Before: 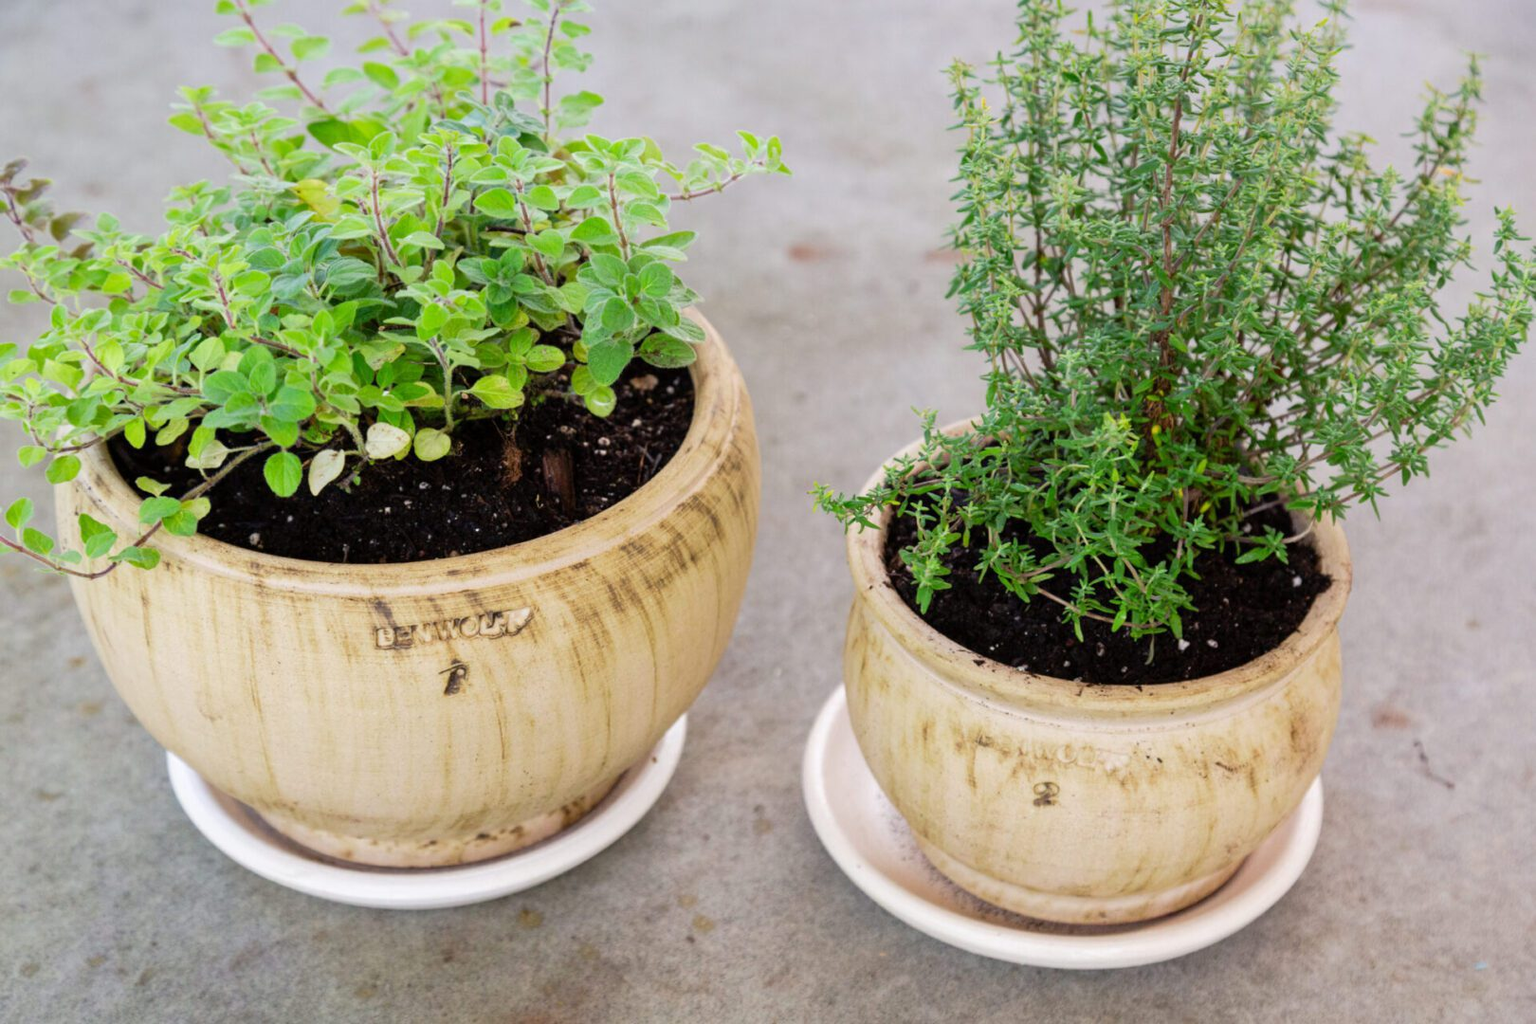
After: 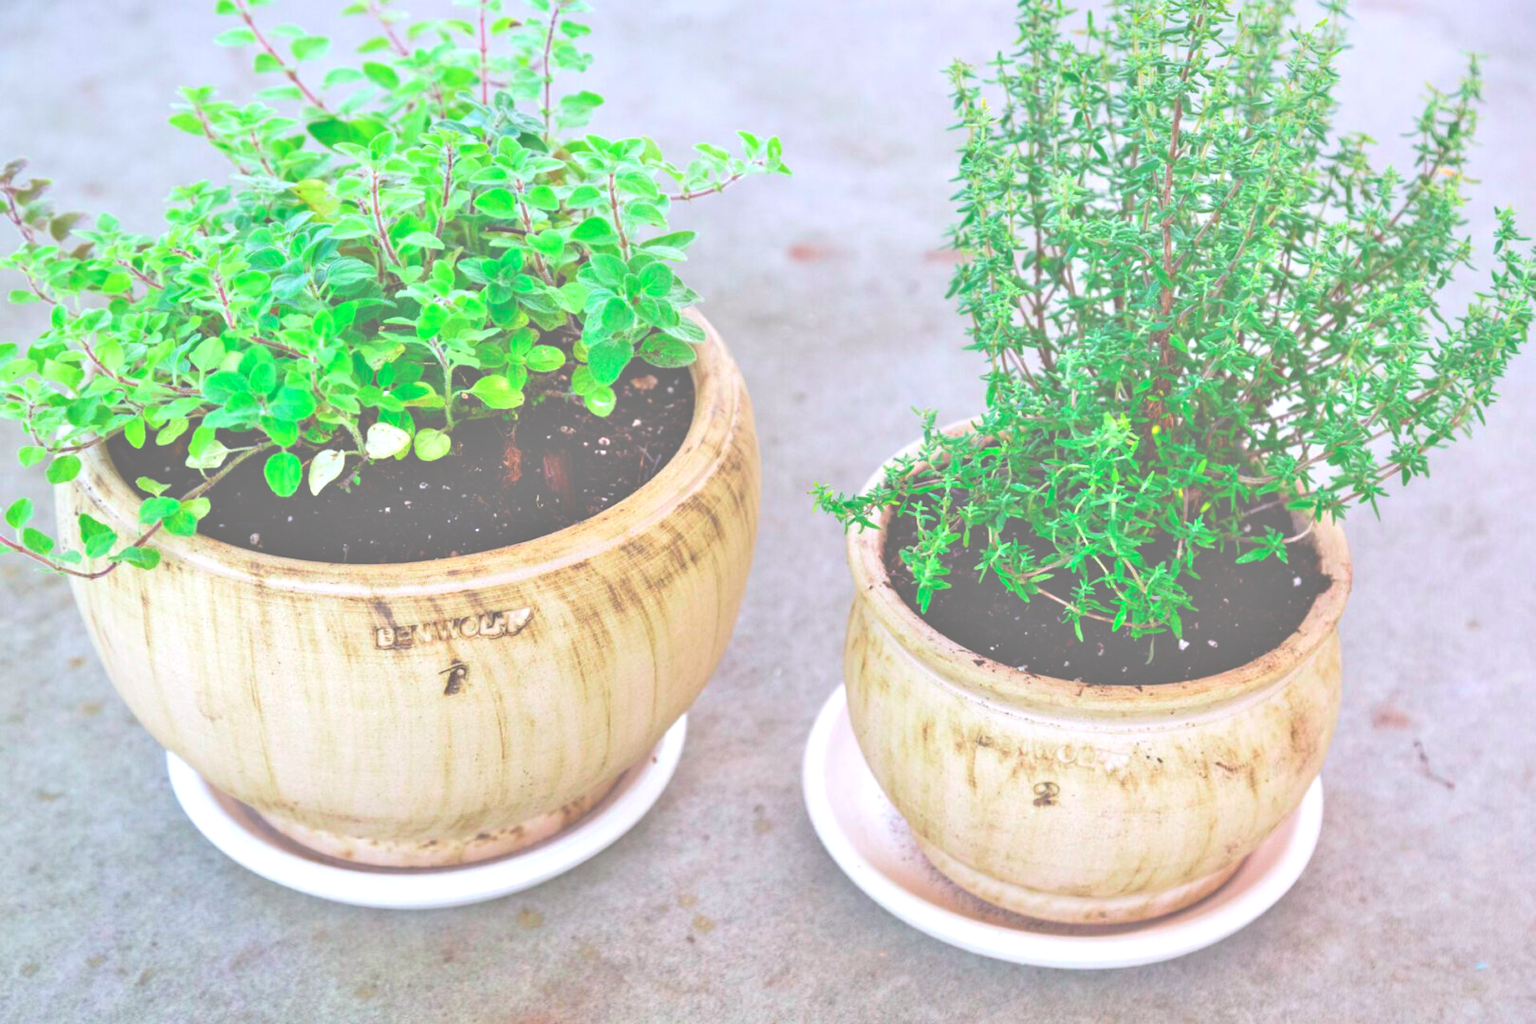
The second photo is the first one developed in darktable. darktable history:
exposure: black level correction -0.071, exposure 0.5 EV, compensate highlight preservation false
tone equalizer: -8 EV 2 EV, -7 EV 2 EV, -6 EV 2 EV, -5 EV 2 EV, -4 EV 2 EV, -3 EV 1.5 EV, -2 EV 1 EV, -1 EV 0.5 EV
white balance: red 0.954, blue 1.079
color contrast: green-magenta contrast 1.73, blue-yellow contrast 1.15
